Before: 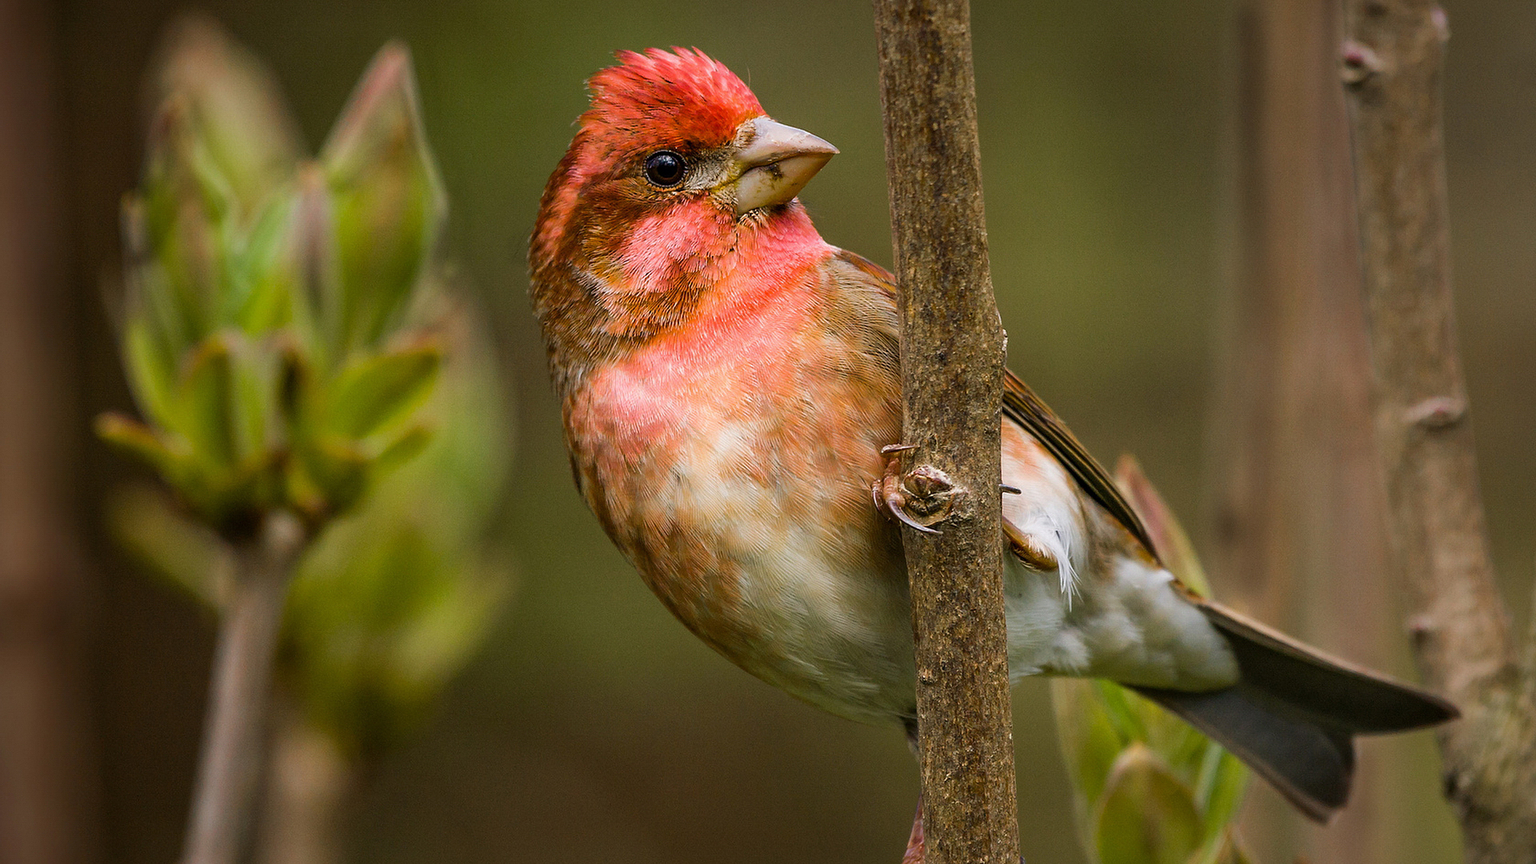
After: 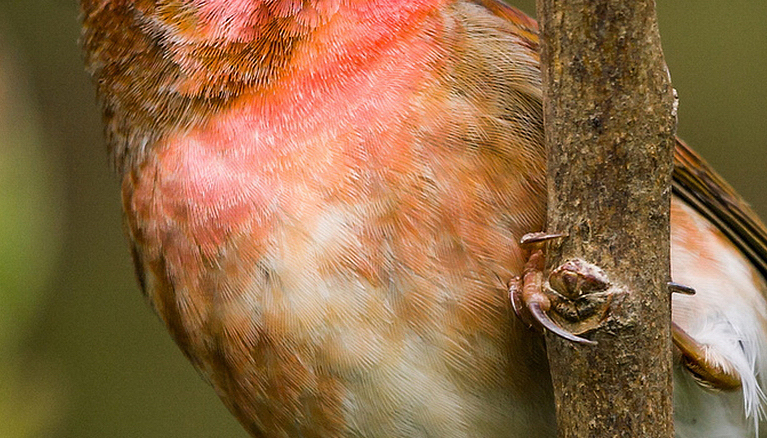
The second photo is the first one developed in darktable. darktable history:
crop: left 30.299%, top 29.948%, right 29.704%, bottom 29.478%
